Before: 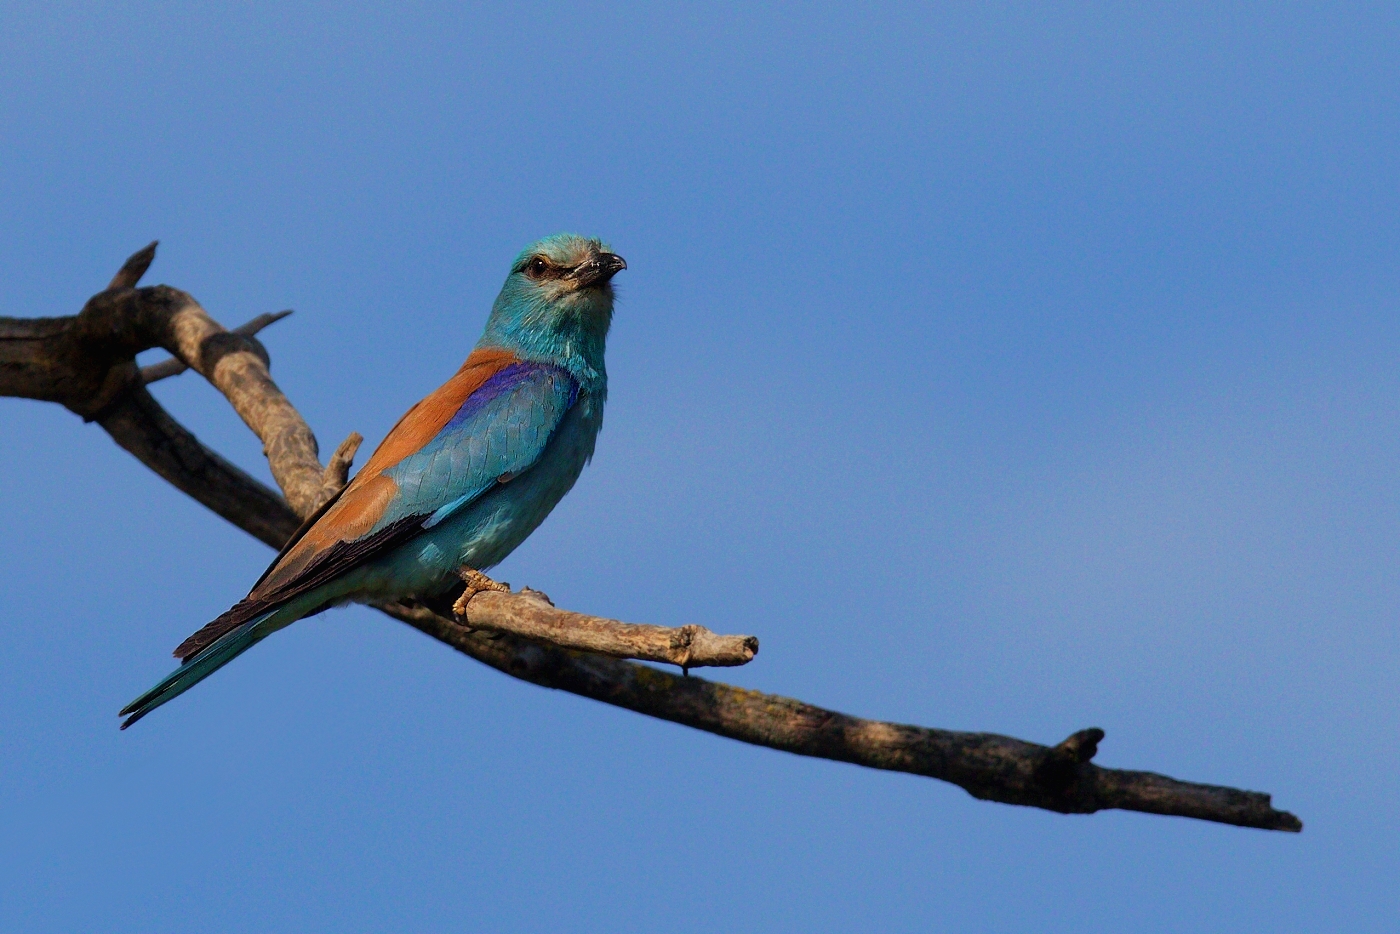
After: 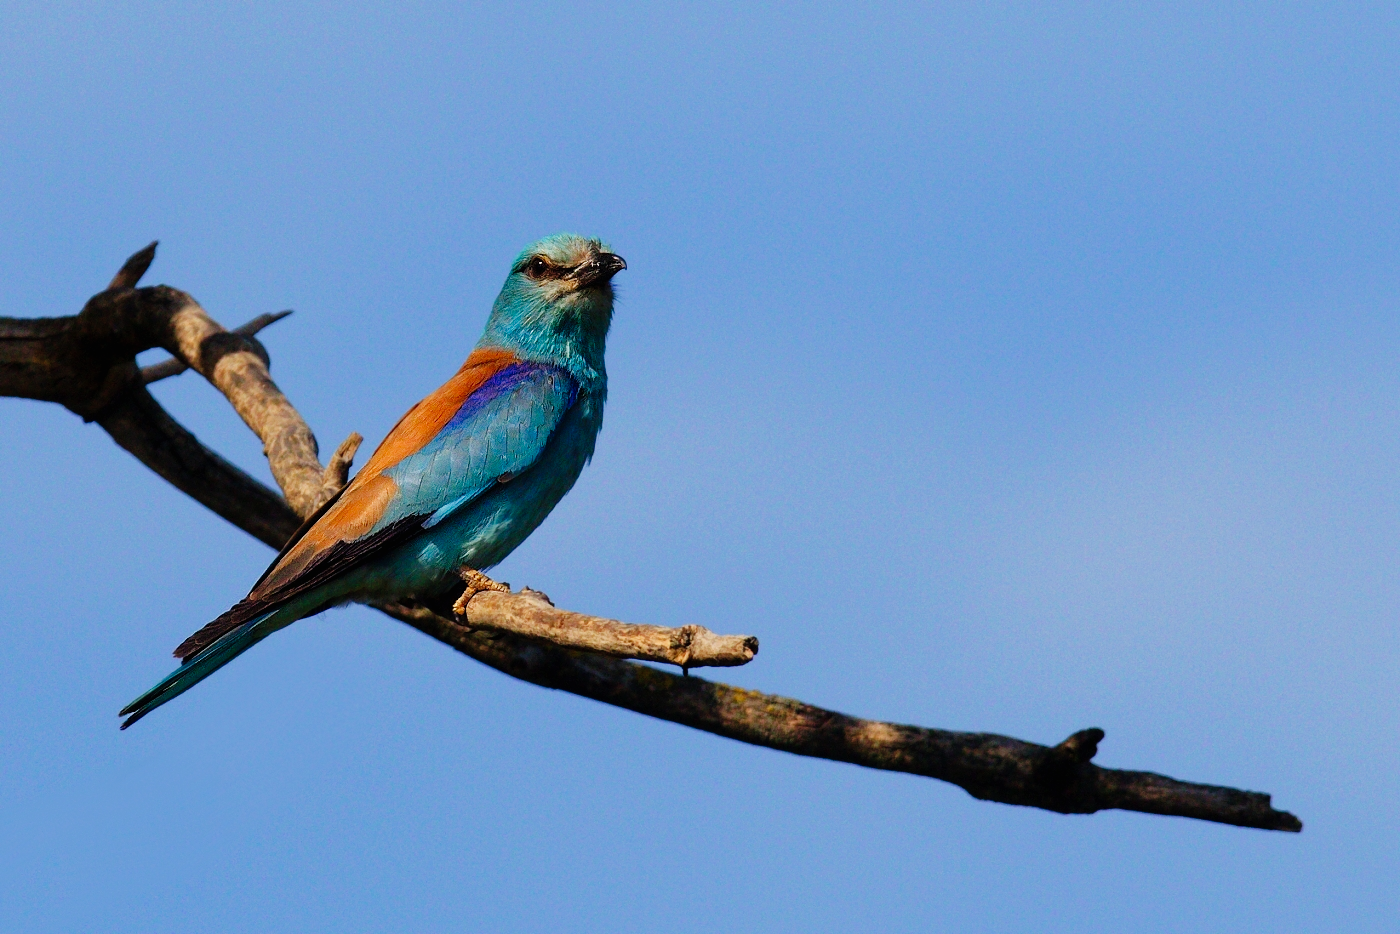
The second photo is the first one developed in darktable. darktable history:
tone curve: curves: ch0 [(0, 0) (0.136, 0.084) (0.346, 0.366) (0.489, 0.559) (0.66, 0.748) (0.849, 0.902) (1, 0.974)]; ch1 [(0, 0) (0.353, 0.344) (0.45, 0.46) (0.498, 0.498) (0.521, 0.512) (0.563, 0.559) (0.592, 0.605) (0.641, 0.673) (1, 1)]; ch2 [(0, 0) (0.333, 0.346) (0.375, 0.375) (0.424, 0.43) (0.476, 0.492) (0.502, 0.502) (0.524, 0.531) (0.579, 0.61) (0.612, 0.644) (0.641, 0.722) (1, 1)], preserve colors none
